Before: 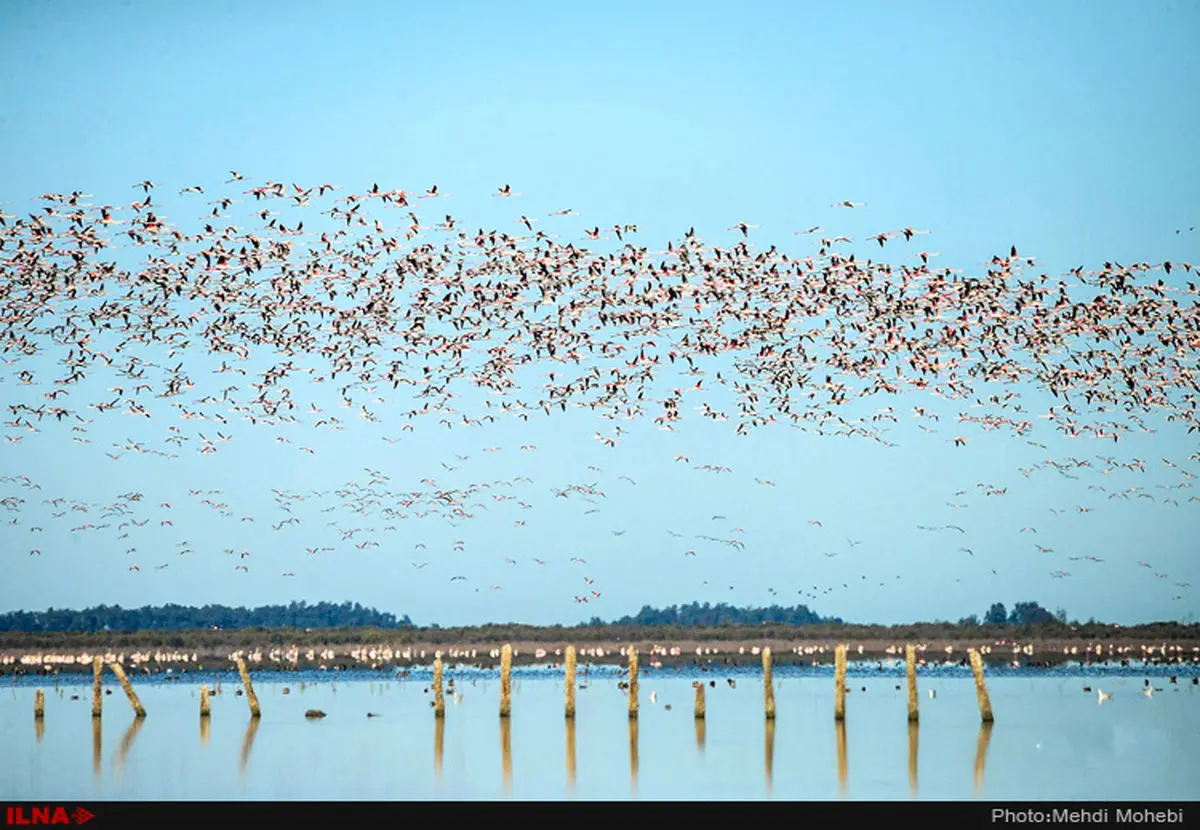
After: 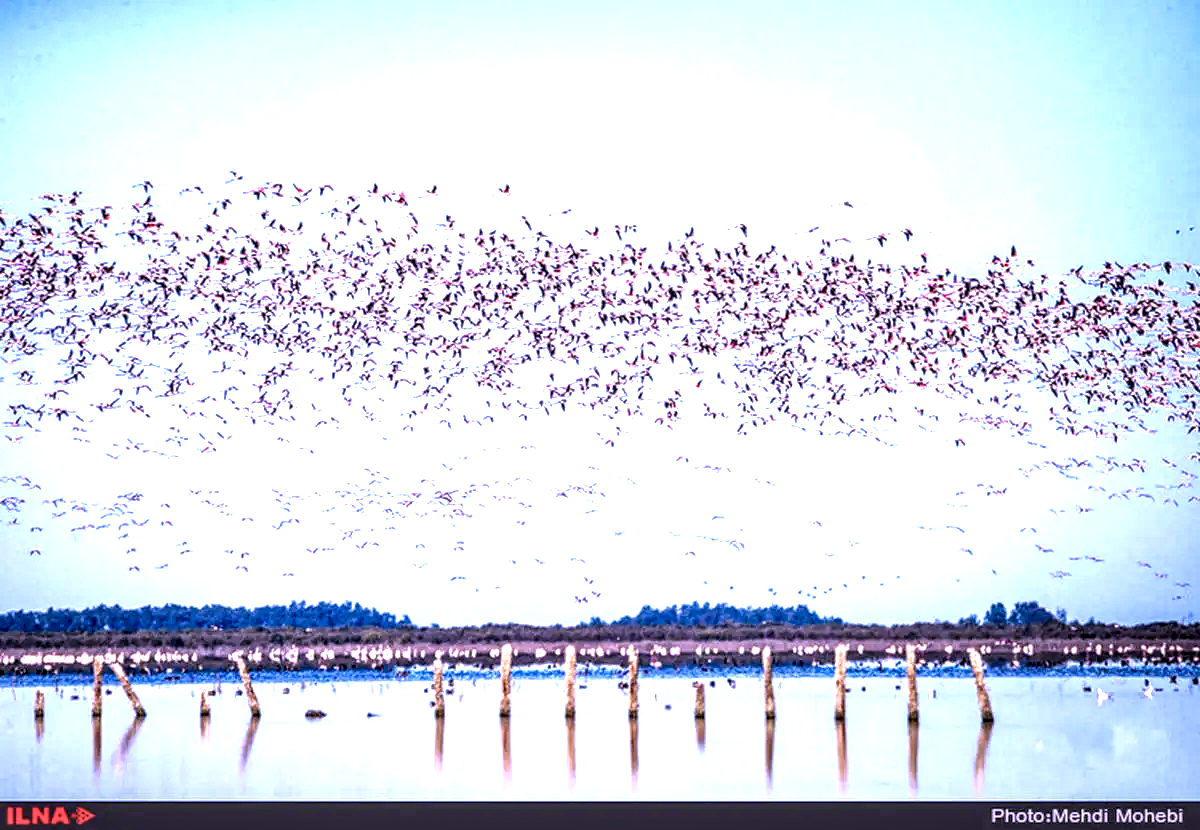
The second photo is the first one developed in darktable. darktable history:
exposure: black level correction 0, exposure 0.953 EV, compensate exposure bias true, compensate highlight preservation false
local contrast: highlights 20%, detail 197%
color calibration: output R [1.107, -0.012, -0.003, 0], output B [0, 0, 1.308, 0], illuminant custom, x 0.389, y 0.387, temperature 3838.64 K
